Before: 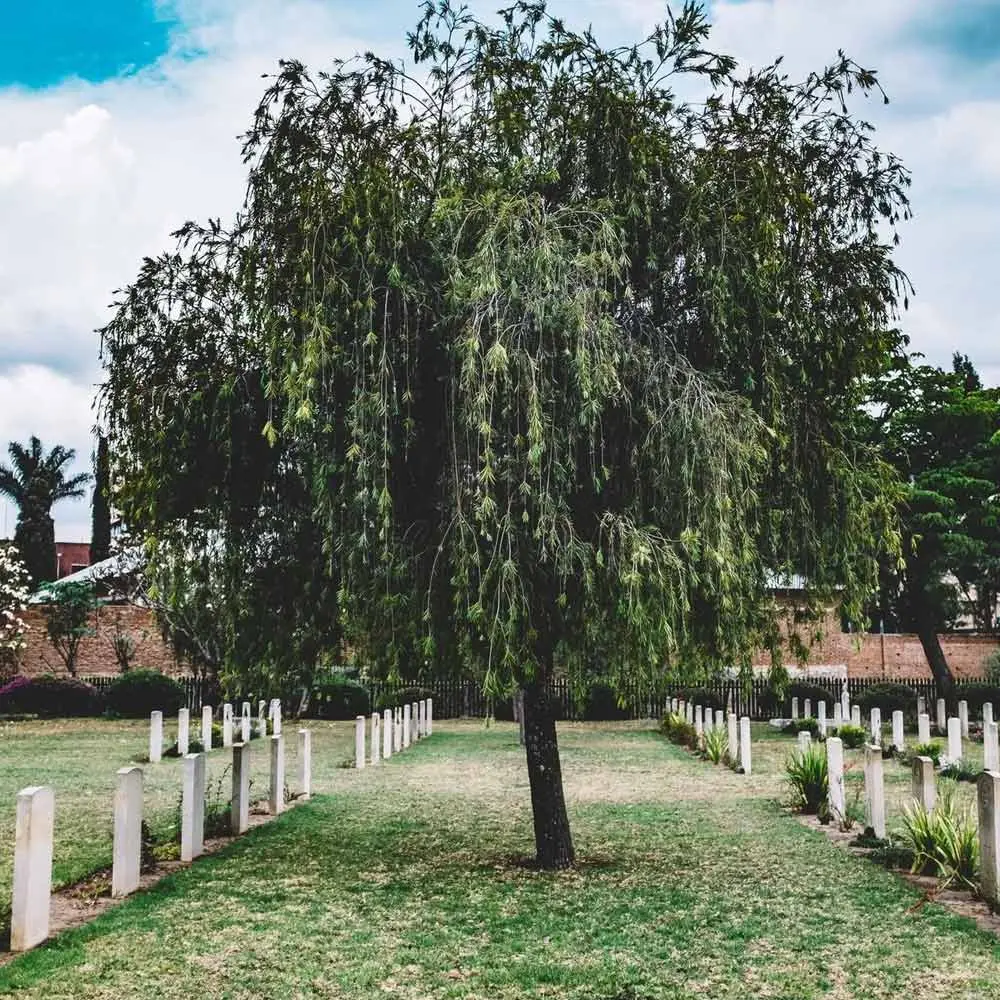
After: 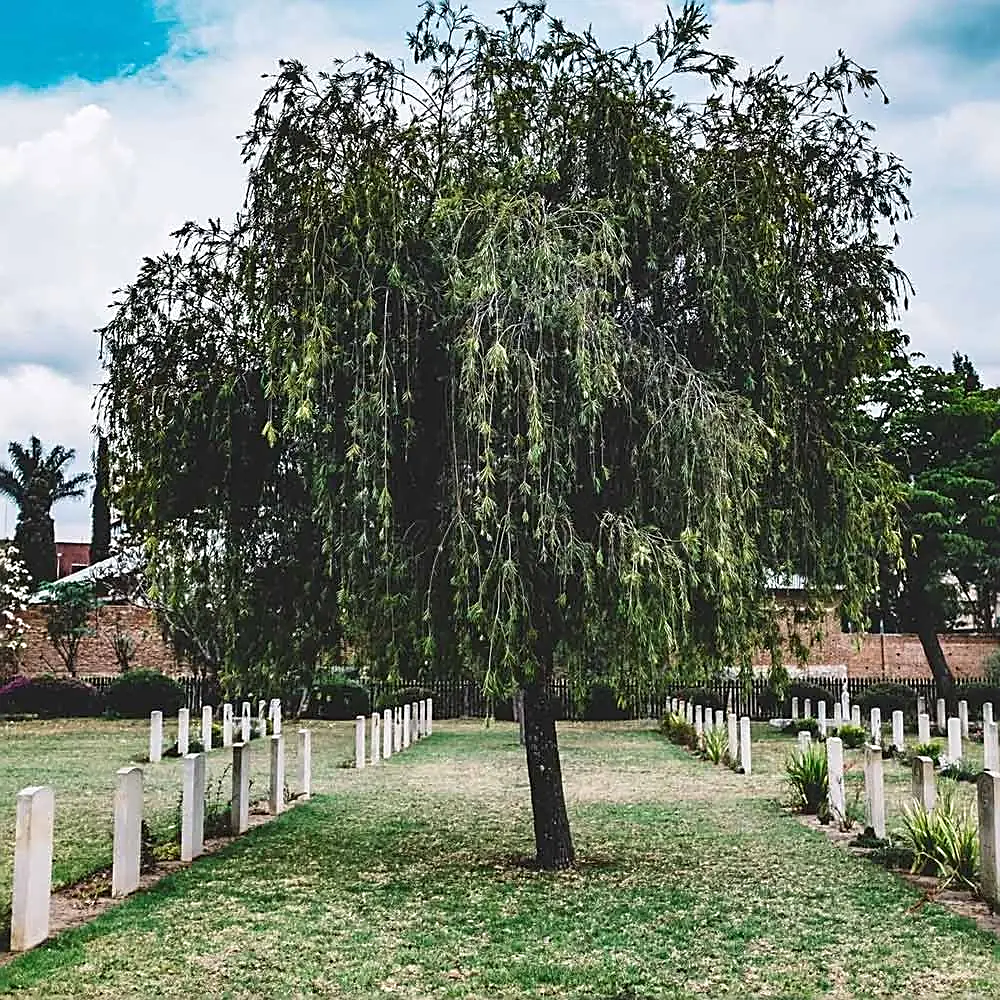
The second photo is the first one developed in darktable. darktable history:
sharpen: amount 0.733
